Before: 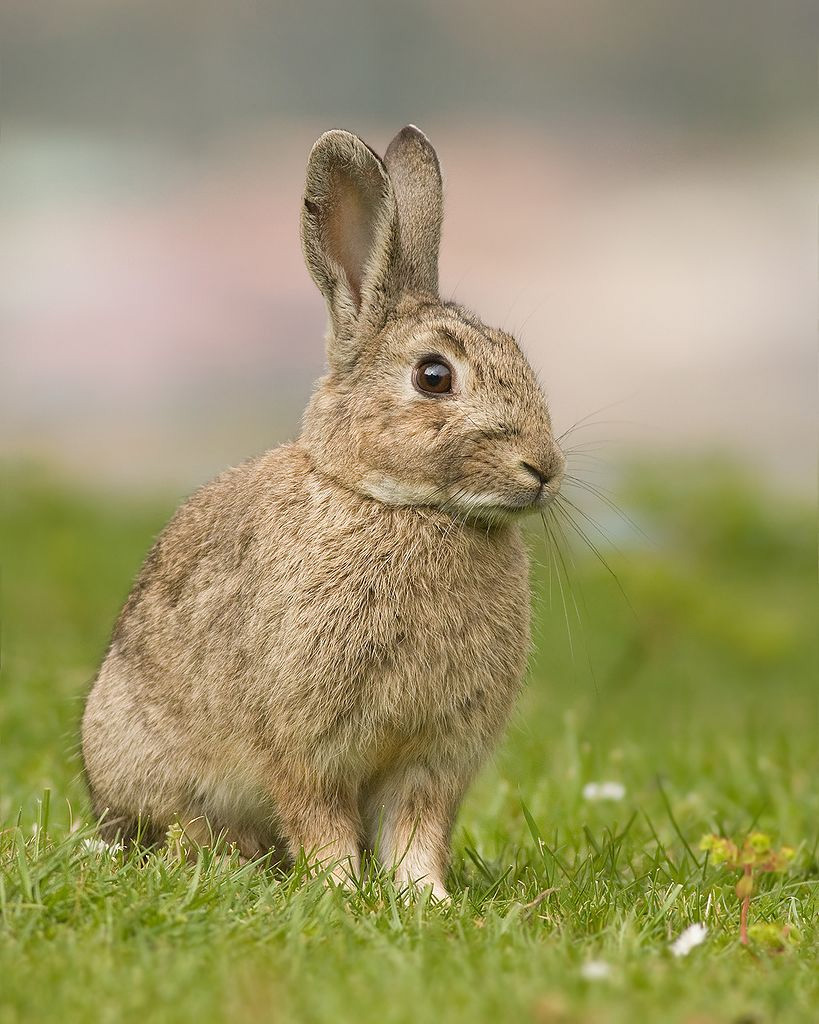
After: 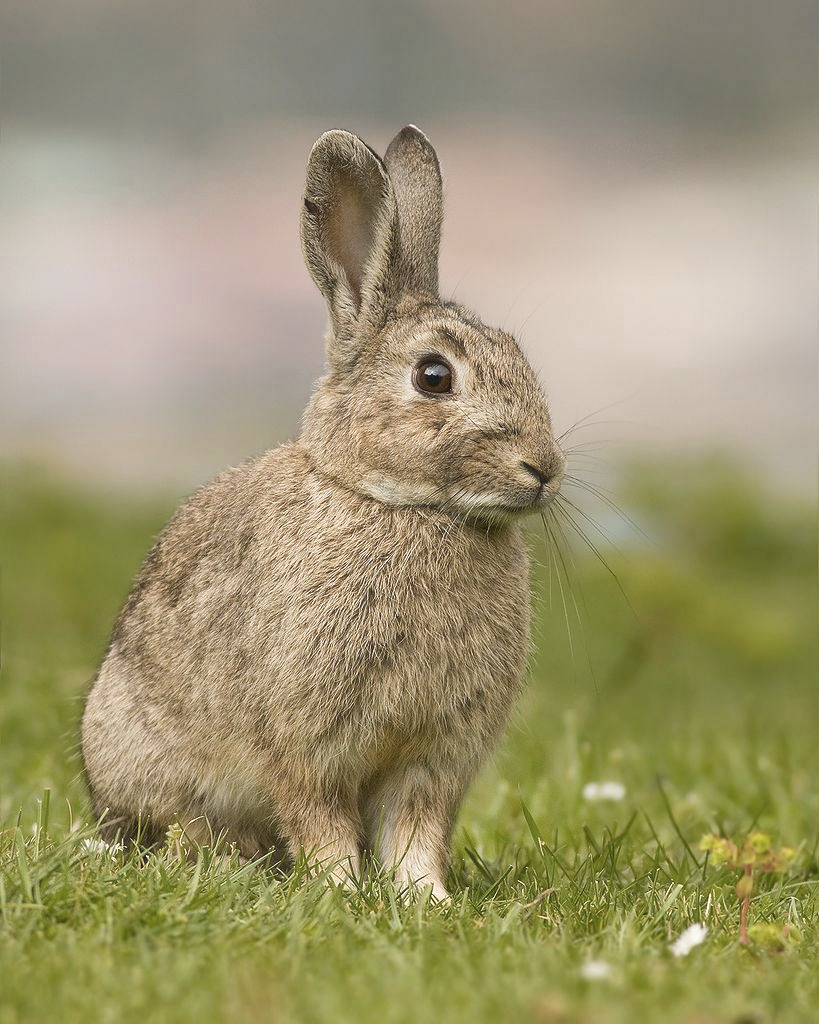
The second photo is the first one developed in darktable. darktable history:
local contrast: mode bilateral grid, contrast 19, coarseness 50, detail 119%, midtone range 0.2
haze removal: strength -0.041, compatibility mode true, adaptive false
